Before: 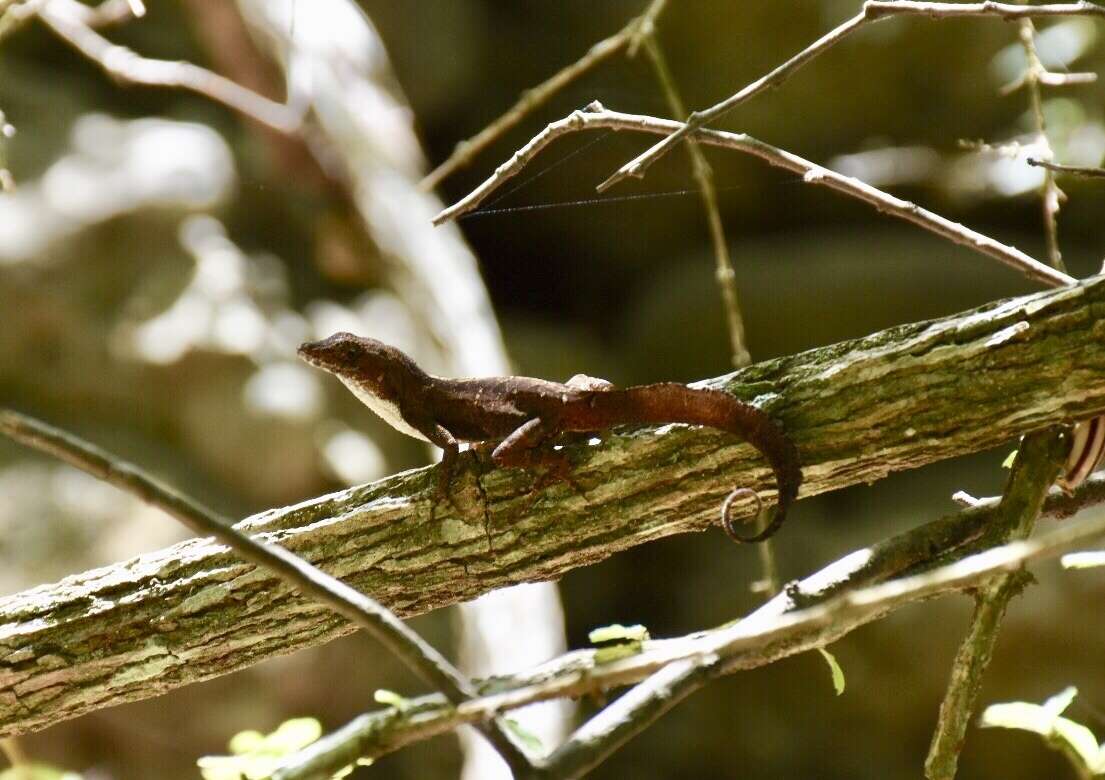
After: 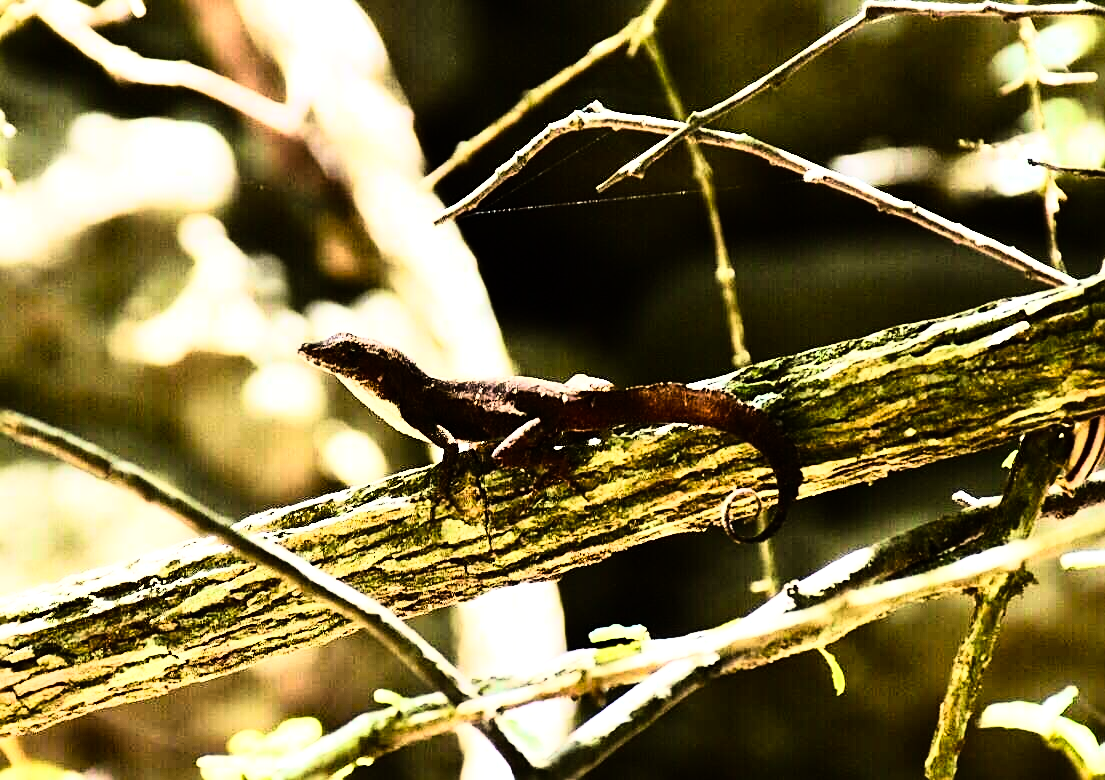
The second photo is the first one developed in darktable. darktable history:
tone equalizer: -8 EV -0.75 EV, -7 EV -0.7 EV, -6 EV -0.6 EV, -5 EV -0.4 EV, -3 EV 0.4 EV, -2 EV 0.6 EV, -1 EV 0.7 EV, +0 EV 0.75 EV, edges refinement/feathering 500, mask exposure compensation -1.57 EV, preserve details no
sharpen: on, module defaults
rgb curve: curves: ch0 [(0, 0) (0.21, 0.15) (0.24, 0.21) (0.5, 0.75) (0.75, 0.96) (0.89, 0.99) (1, 1)]; ch1 [(0, 0.02) (0.21, 0.13) (0.25, 0.2) (0.5, 0.67) (0.75, 0.9) (0.89, 0.97) (1, 1)]; ch2 [(0, 0.02) (0.21, 0.13) (0.25, 0.2) (0.5, 0.67) (0.75, 0.9) (0.89, 0.97) (1, 1)], compensate middle gray true
